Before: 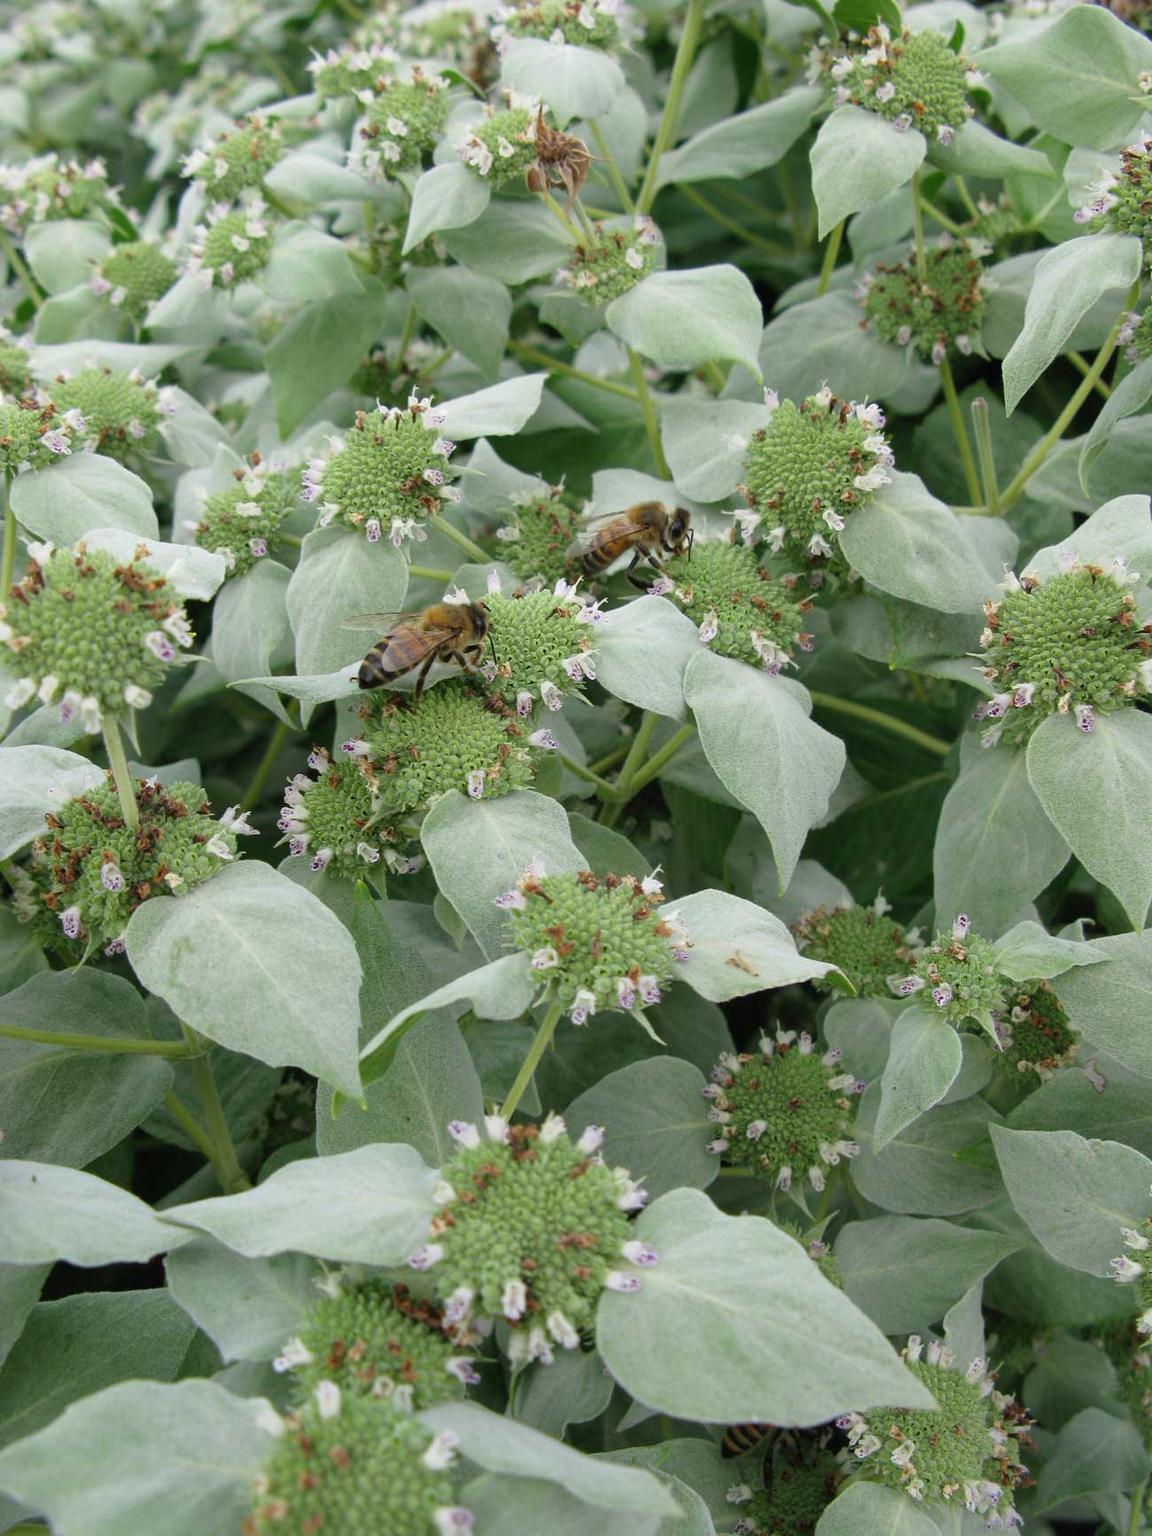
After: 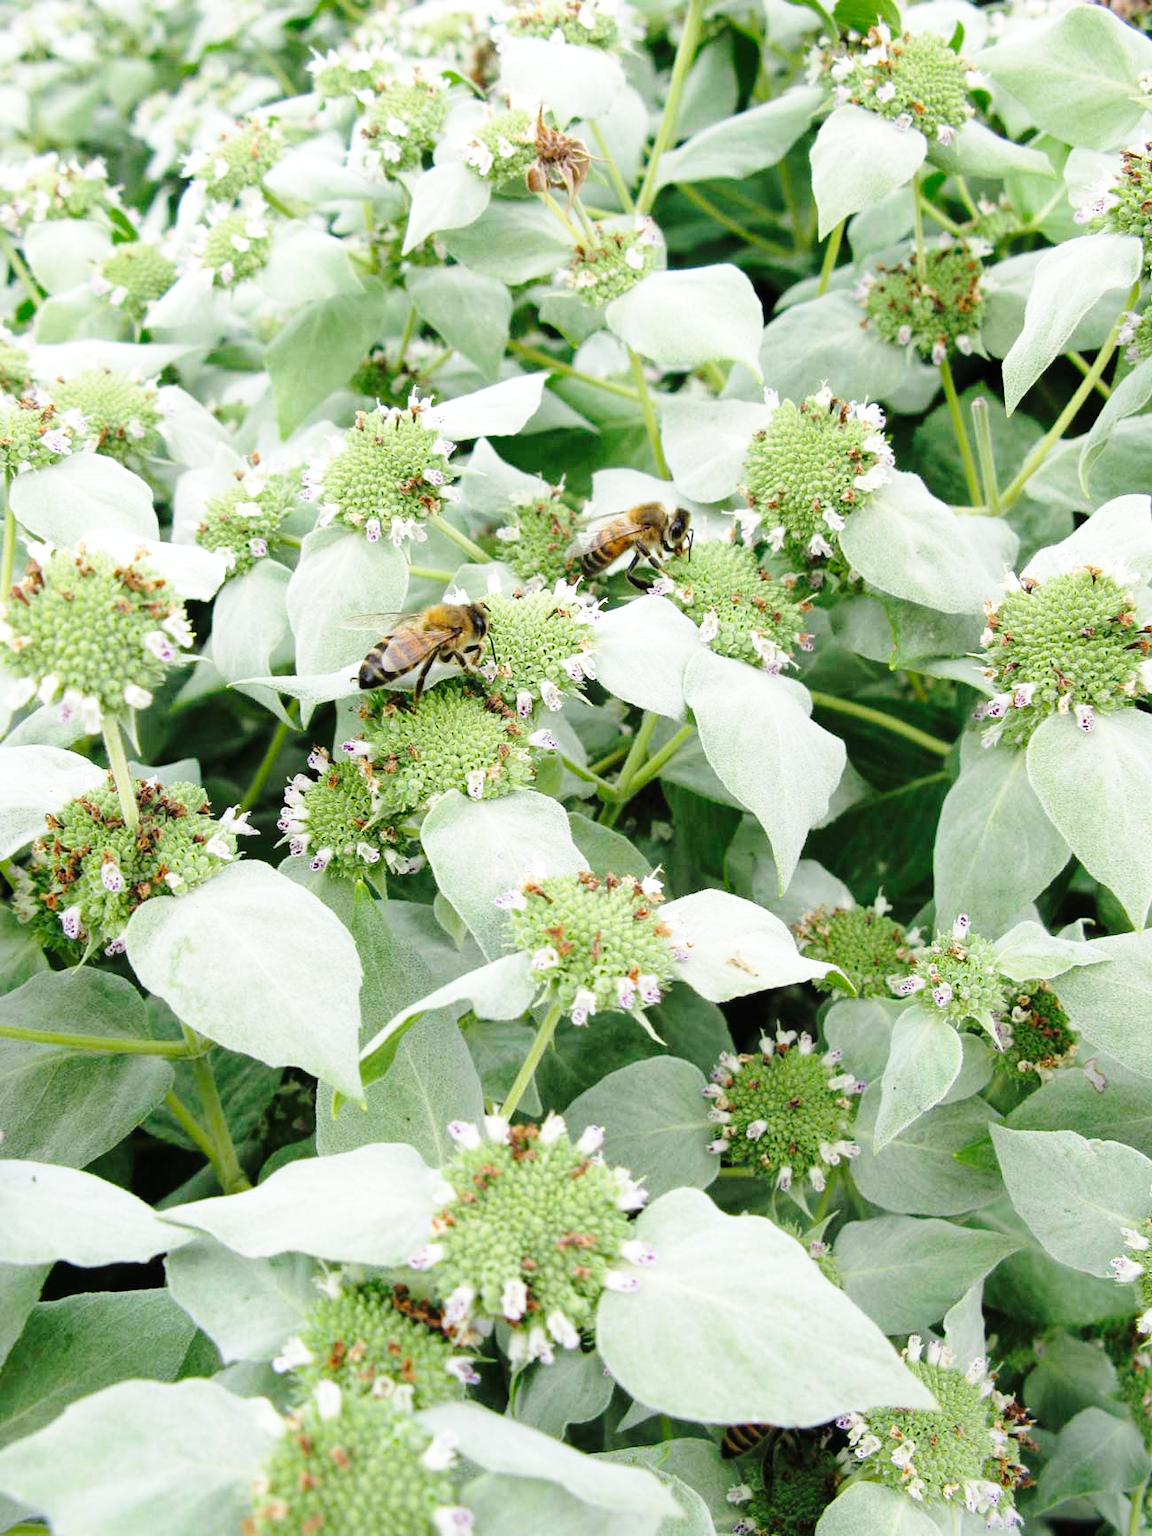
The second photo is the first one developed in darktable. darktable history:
tone equalizer: -8 EV -0.453 EV, -7 EV -0.385 EV, -6 EV -0.295 EV, -5 EV -0.255 EV, -3 EV 0.231 EV, -2 EV 0.331 EV, -1 EV 0.397 EV, +0 EV 0.435 EV
exposure: black level correction 0.001, compensate exposure bias true, compensate highlight preservation false
base curve: curves: ch0 [(0, 0) (0.028, 0.03) (0.121, 0.232) (0.46, 0.748) (0.859, 0.968) (1, 1)], preserve colors none
